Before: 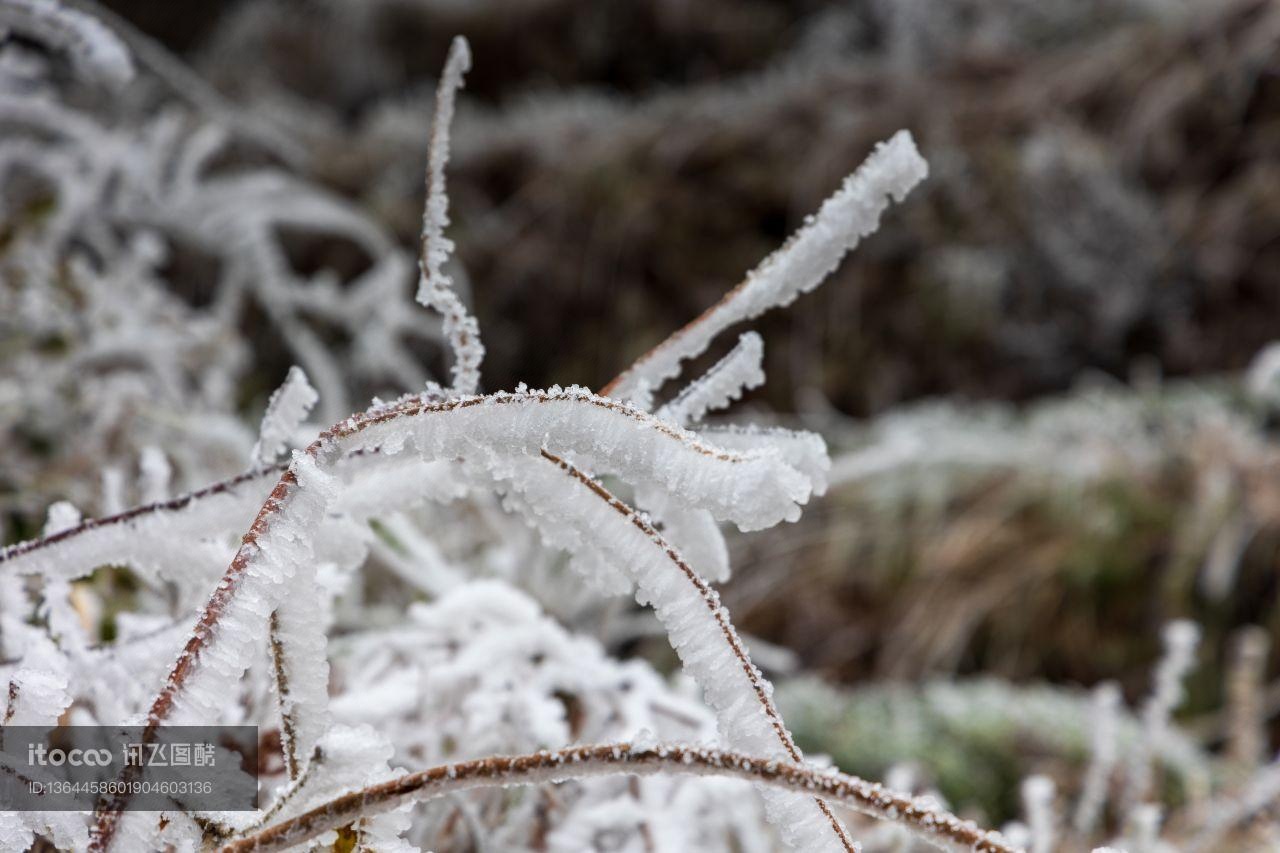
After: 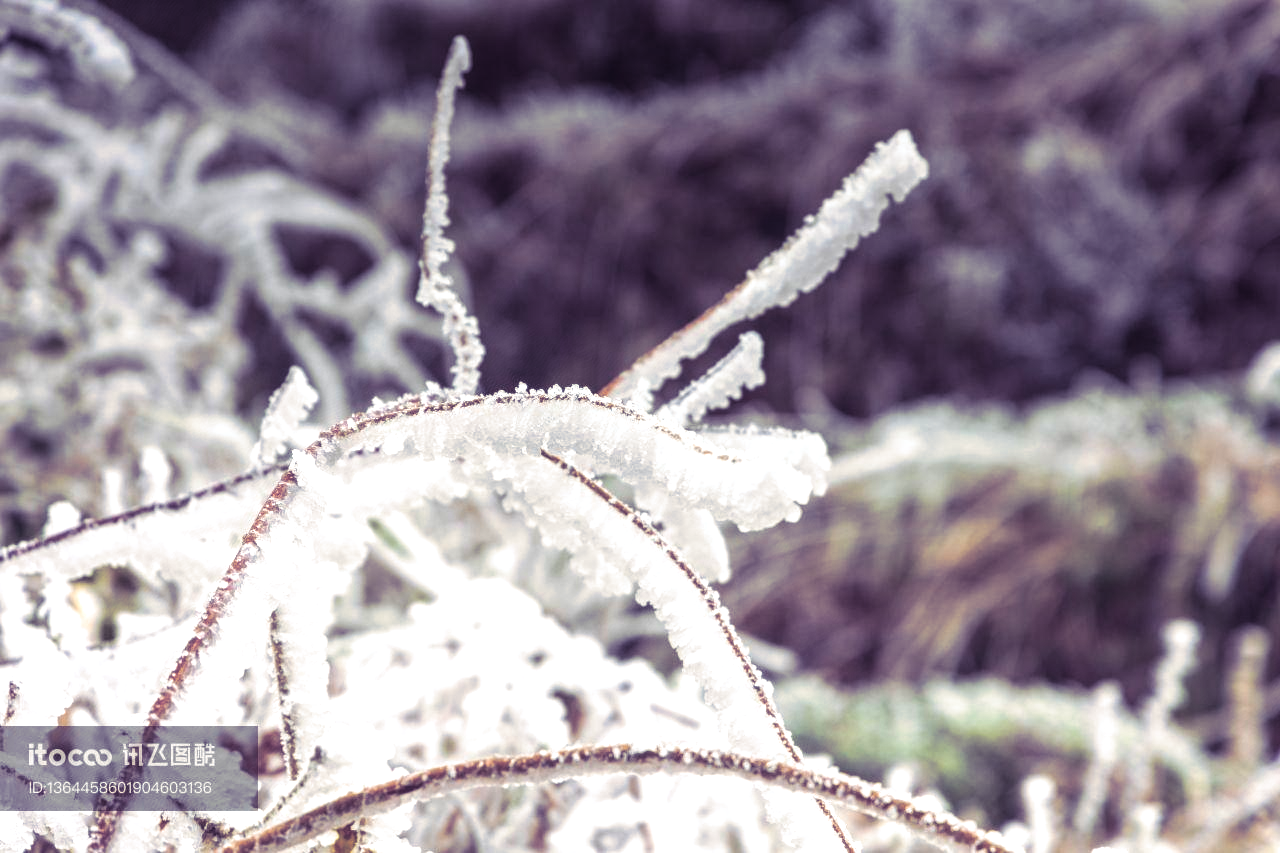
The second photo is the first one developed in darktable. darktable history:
exposure: black level correction 0, exposure 0.9 EV, compensate exposure bias true, compensate highlight preservation false
local contrast: highlights 48%, shadows 0%, detail 100%
split-toning: shadows › hue 255.6°, shadows › saturation 0.66, highlights › hue 43.2°, highlights › saturation 0.68, balance -50.1
